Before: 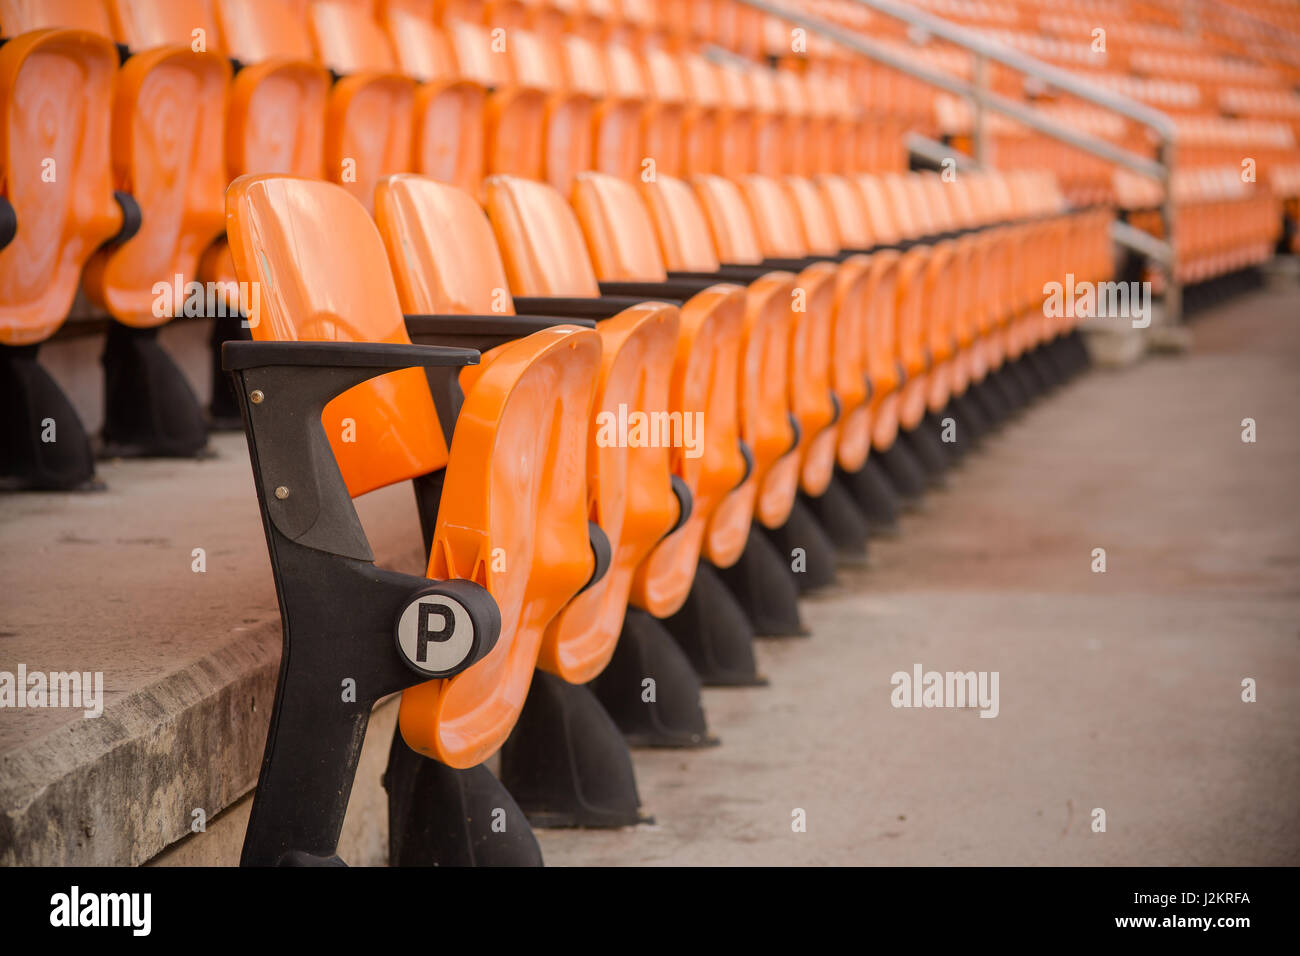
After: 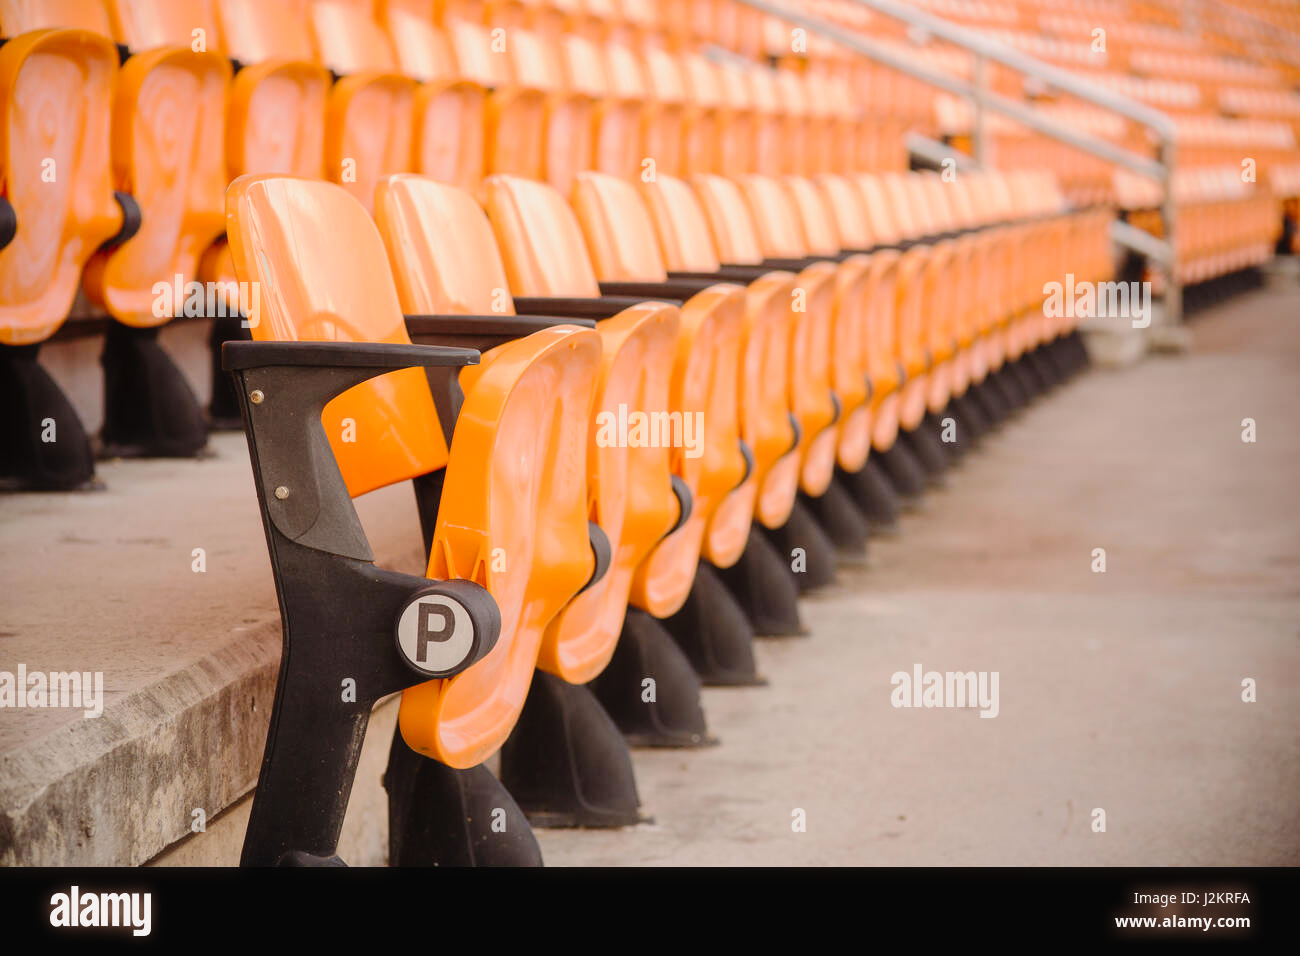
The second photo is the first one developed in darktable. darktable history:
tone curve: curves: ch0 [(0, 0.015) (0.084, 0.074) (0.162, 0.165) (0.304, 0.382) (0.466, 0.576) (0.654, 0.741) (0.848, 0.906) (0.984, 0.963)]; ch1 [(0, 0) (0.34, 0.235) (0.46, 0.46) (0.515, 0.502) (0.553, 0.567) (0.764, 0.815) (1, 1)]; ch2 [(0, 0) (0.44, 0.458) (0.479, 0.492) (0.524, 0.507) (0.547, 0.579) (0.673, 0.712) (1, 1)], preserve colors none
haze removal: strength -0.112, compatibility mode true, adaptive false
